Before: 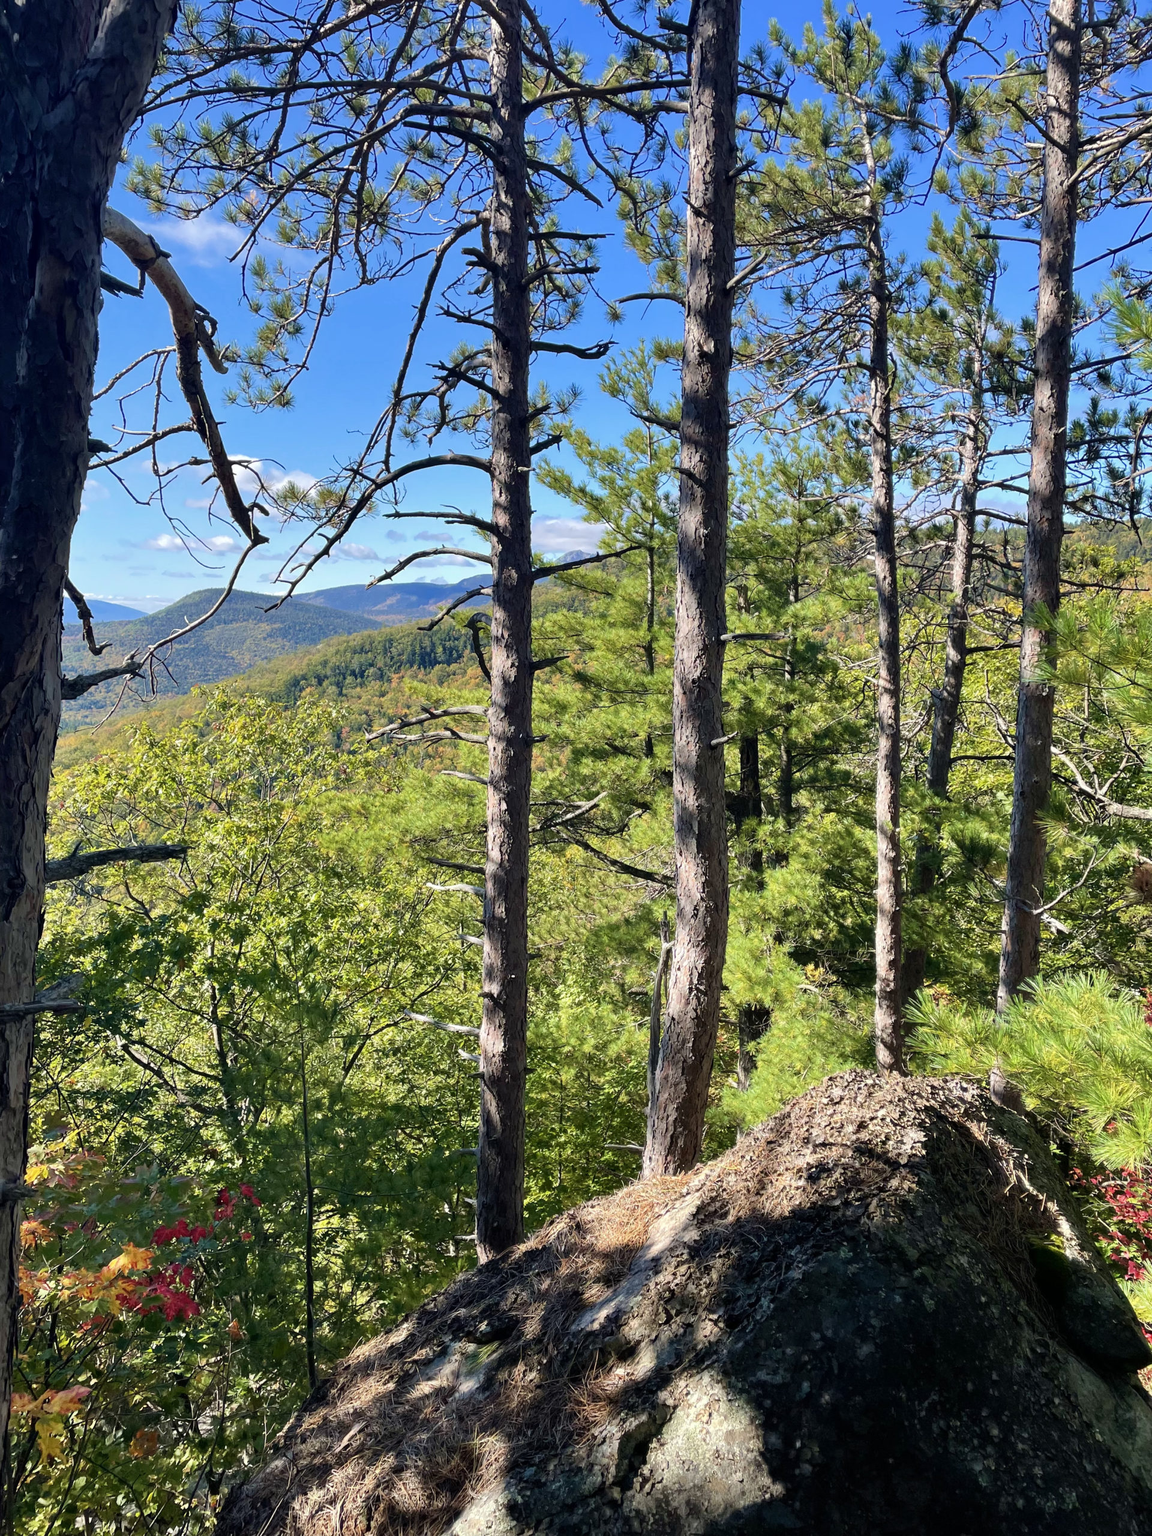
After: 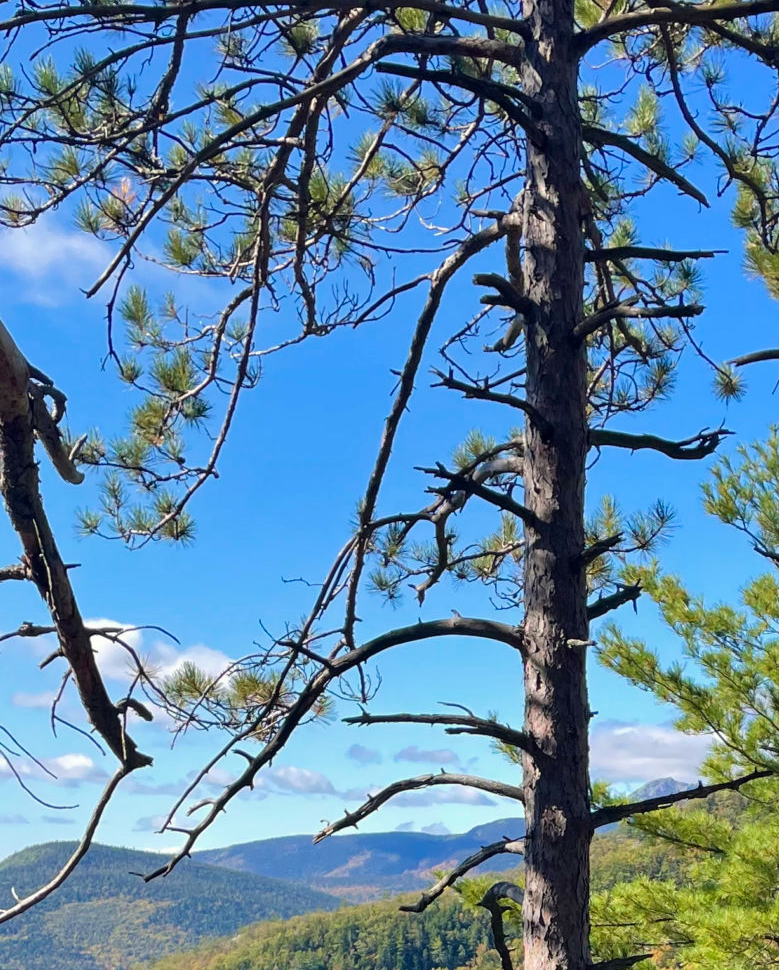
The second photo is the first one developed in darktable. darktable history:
white balance: red 1.009, blue 0.985
crop: left 15.452%, top 5.459%, right 43.956%, bottom 56.62%
